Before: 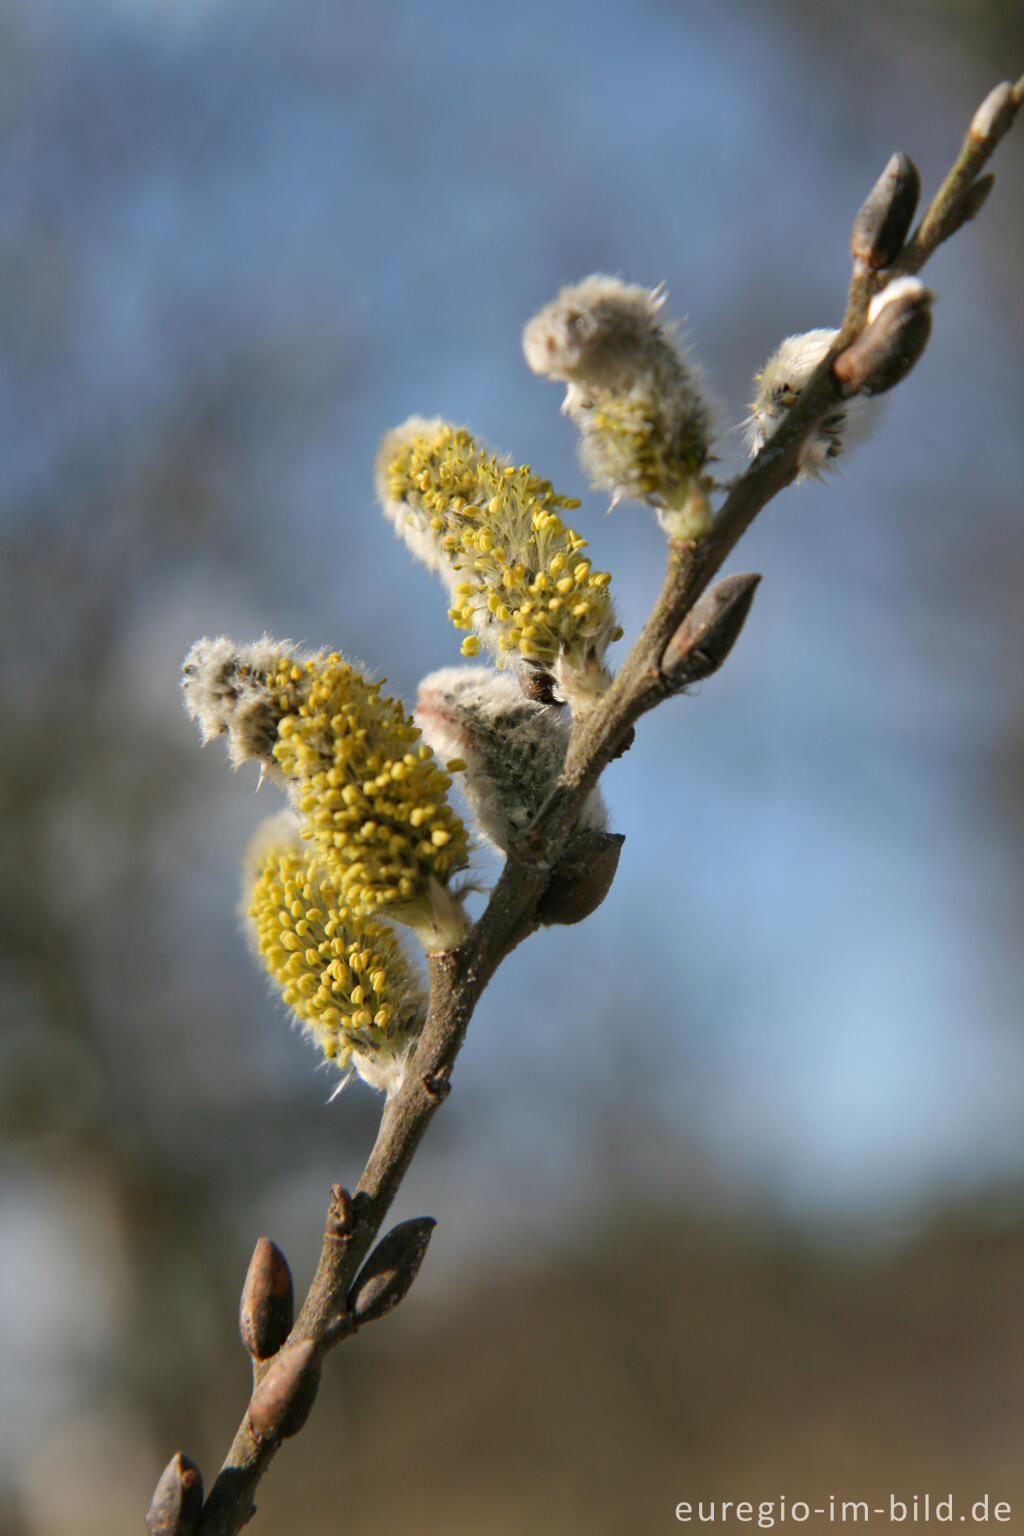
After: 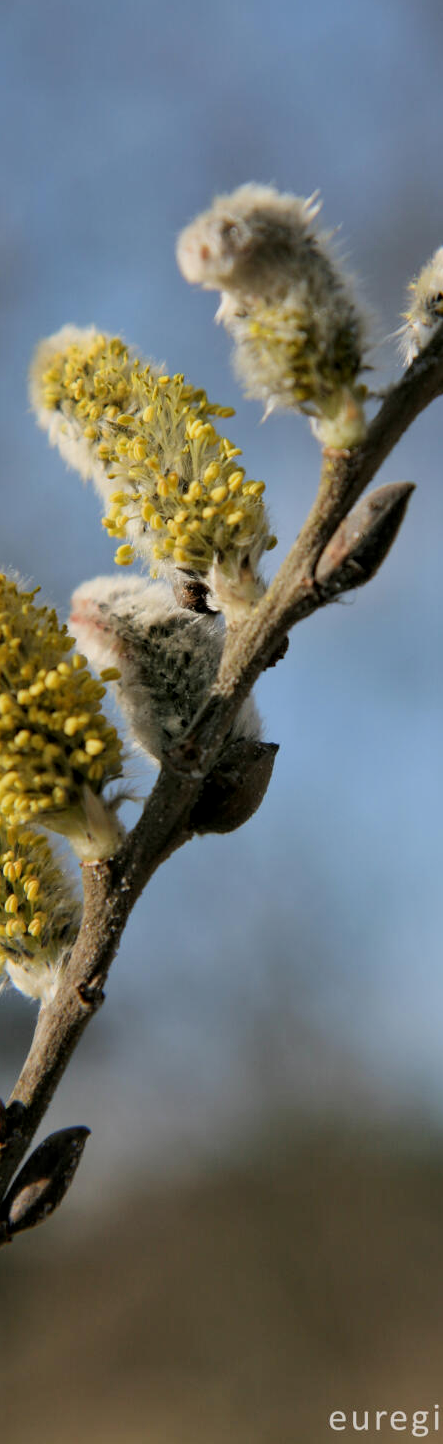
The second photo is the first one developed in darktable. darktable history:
exposure: compensate highlight preservation false
filmic rgb: black relative exposure -8.16 EV, white relative exposure 3.78 EV, hardness 4.47, color science v6 (2022)
local contrast: highlights 105%, shadows 102%, detail 120%, midtone range 0.2
crop: left 33.837%, top 5.95%, right 22.884%
